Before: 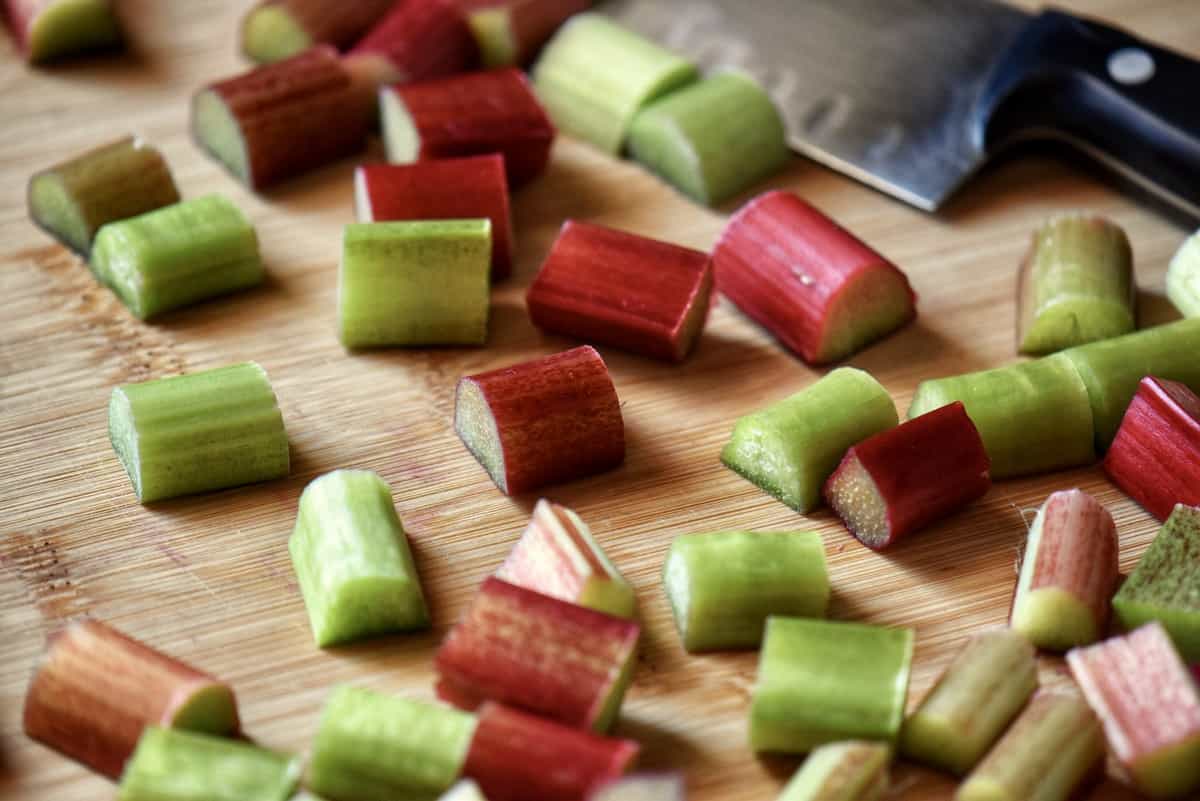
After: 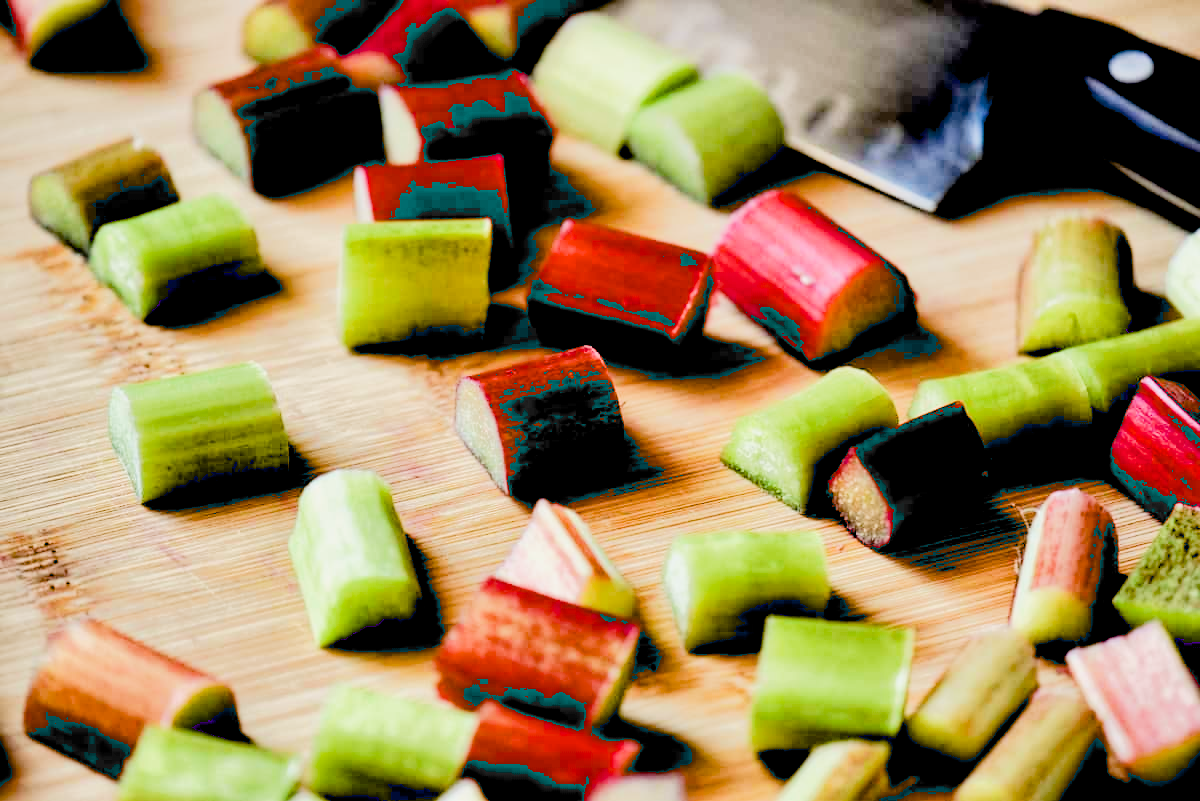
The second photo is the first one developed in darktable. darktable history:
filmic rgb: black relative exposure -5.03 EV, white relative exposure 3.97 EV, hardness 2.88, contrast 1.384, highlights saturation mix -19.5%
tone equalizer: -8 EV 1.98 EV, -7 EV 1.99 EV, -6 EV 1.99 EV, -5 EV 2 EV, -4 EV 1.99 EV, -3 EV 1.48 EV, -2 EV 0.985 EV, -1 EV 0.503 EV, smoothing diameter 24.91%, edges refinement/feathering 7.01, preserve details guided filter
exposure: black level correction 0.04, exposure 0.499 EV, compensate highlight preservation false
